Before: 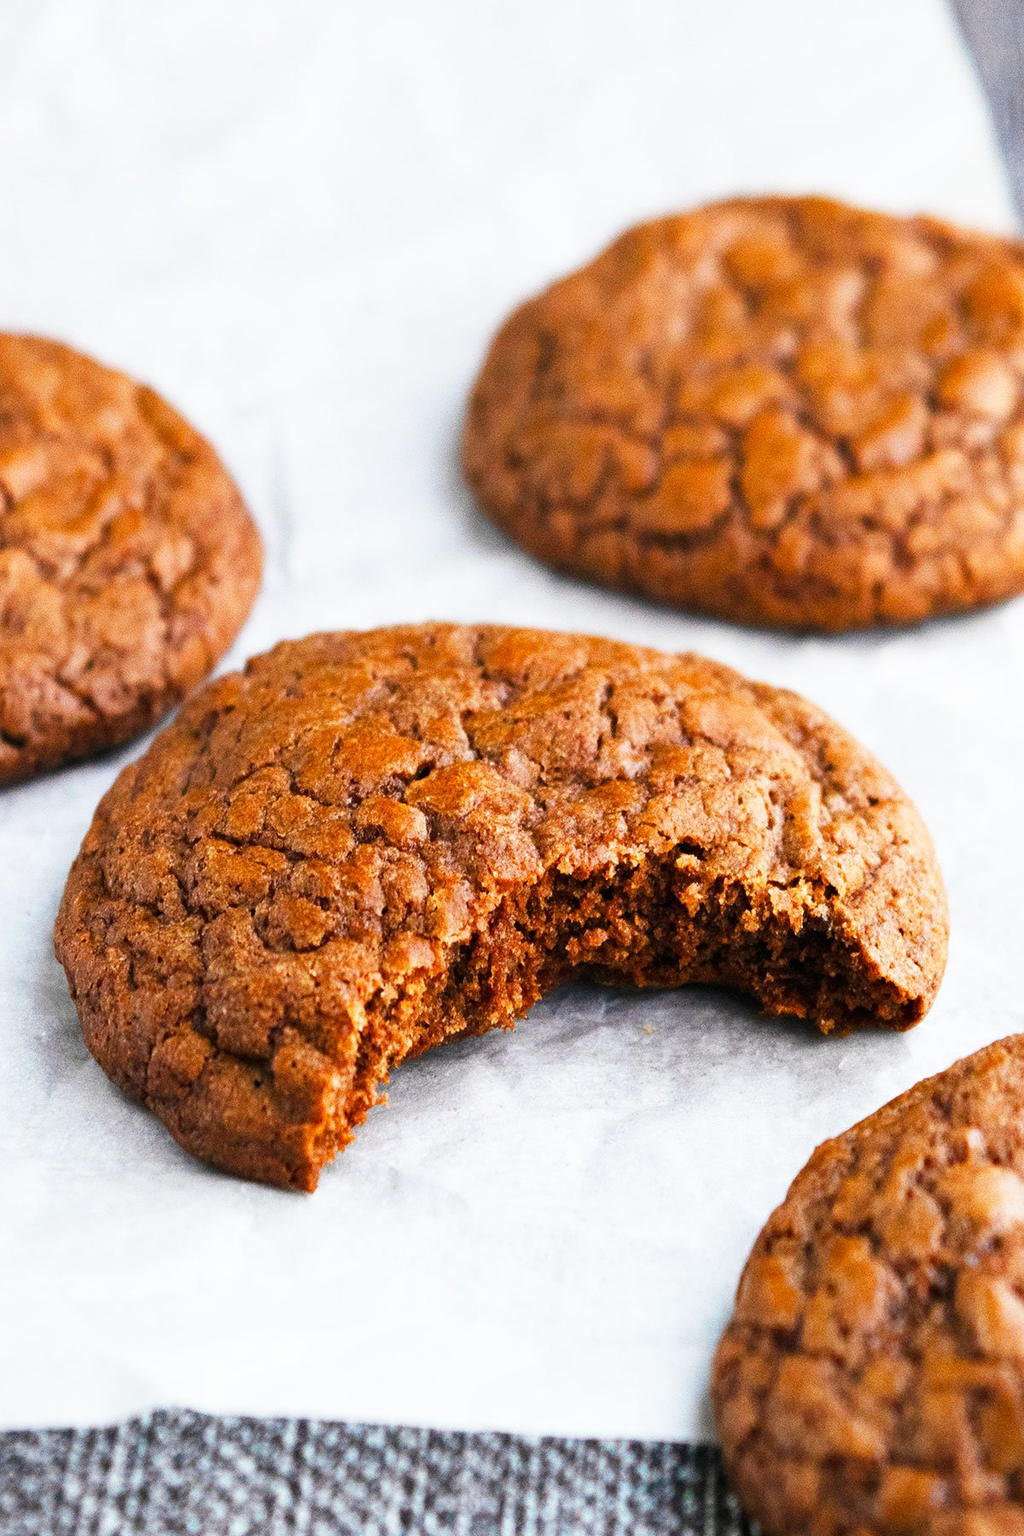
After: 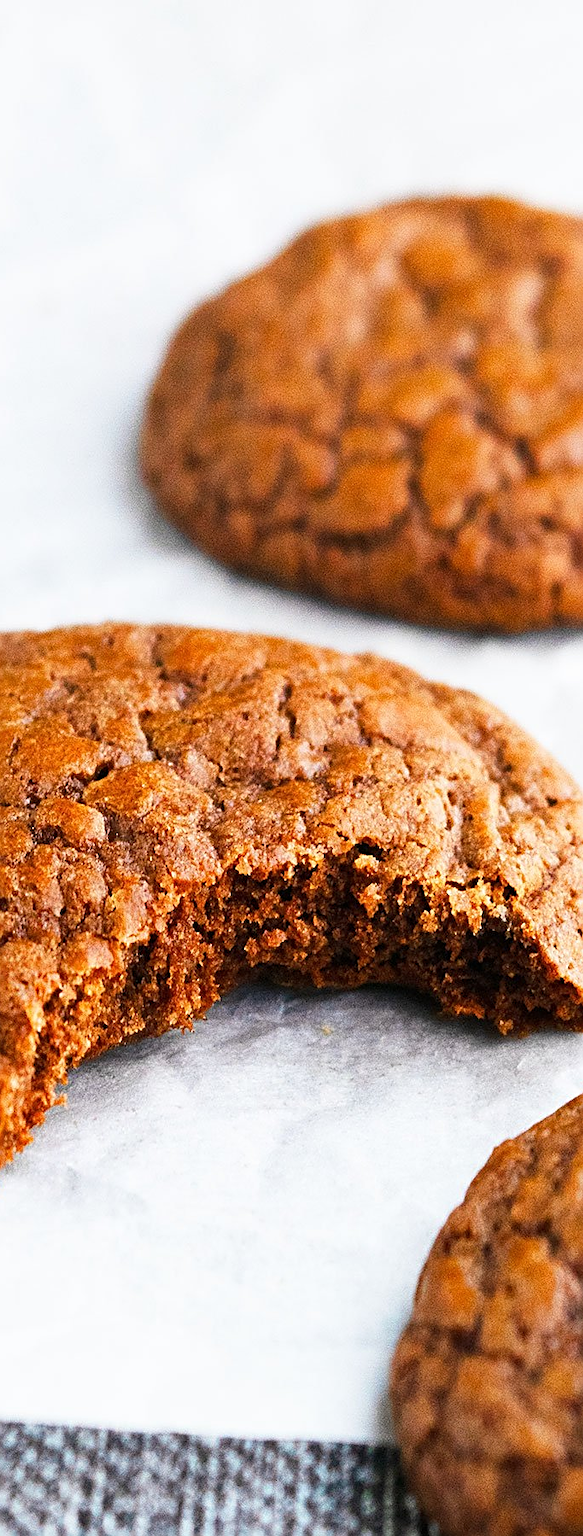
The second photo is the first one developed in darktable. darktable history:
crop: left 31.497%, top 0.009%, right 11.514%
levels: levels [0, 0.499, 1]
sharpen: on, module defaults
